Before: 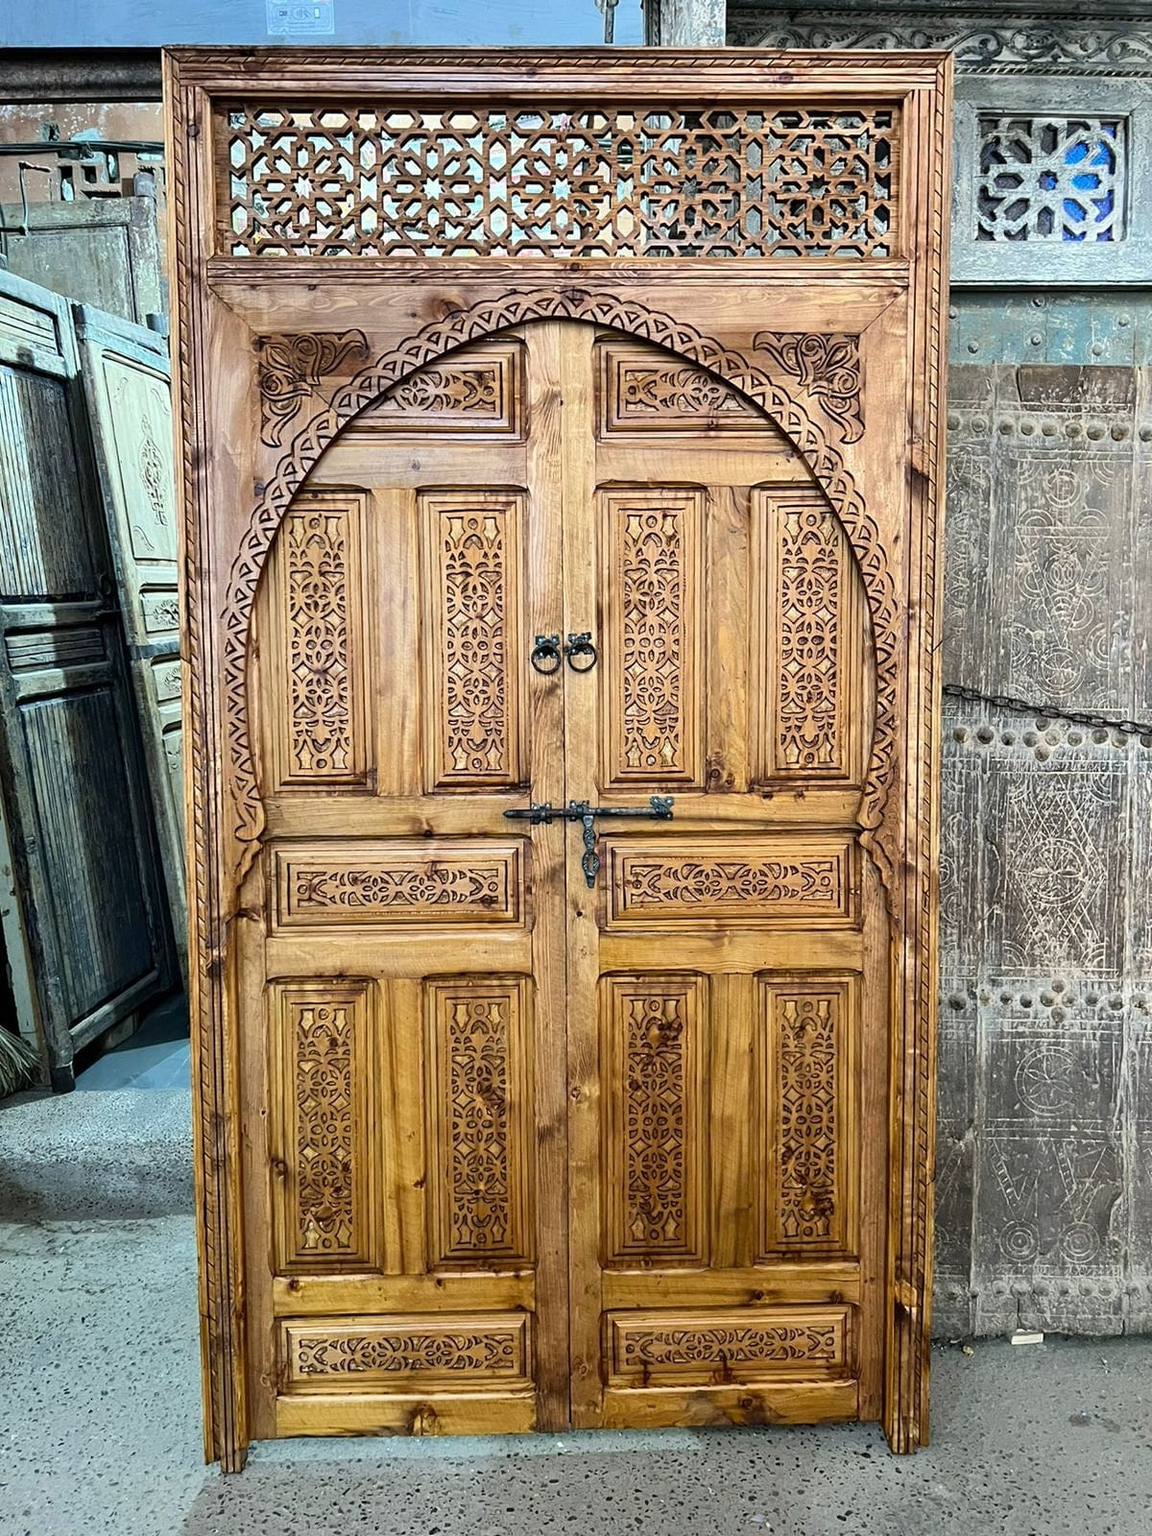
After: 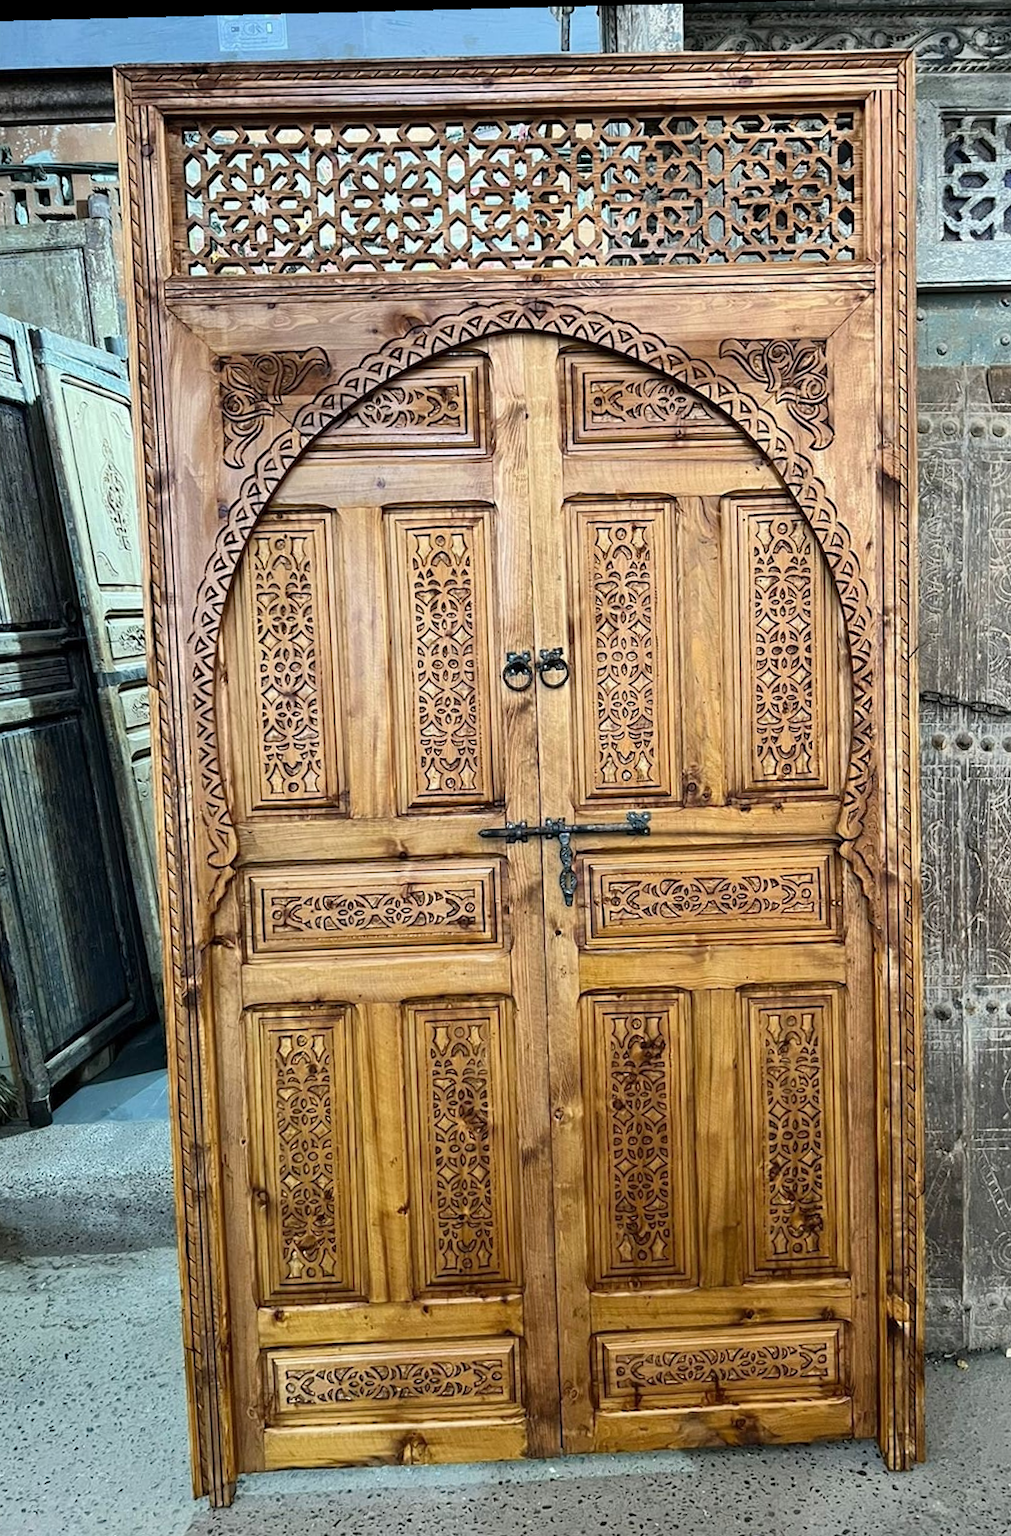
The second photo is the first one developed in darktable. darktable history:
crop and rotate: angle 1.46°, left 4.359%, top 0.42%, right 11.646%, bottom 2.555%
